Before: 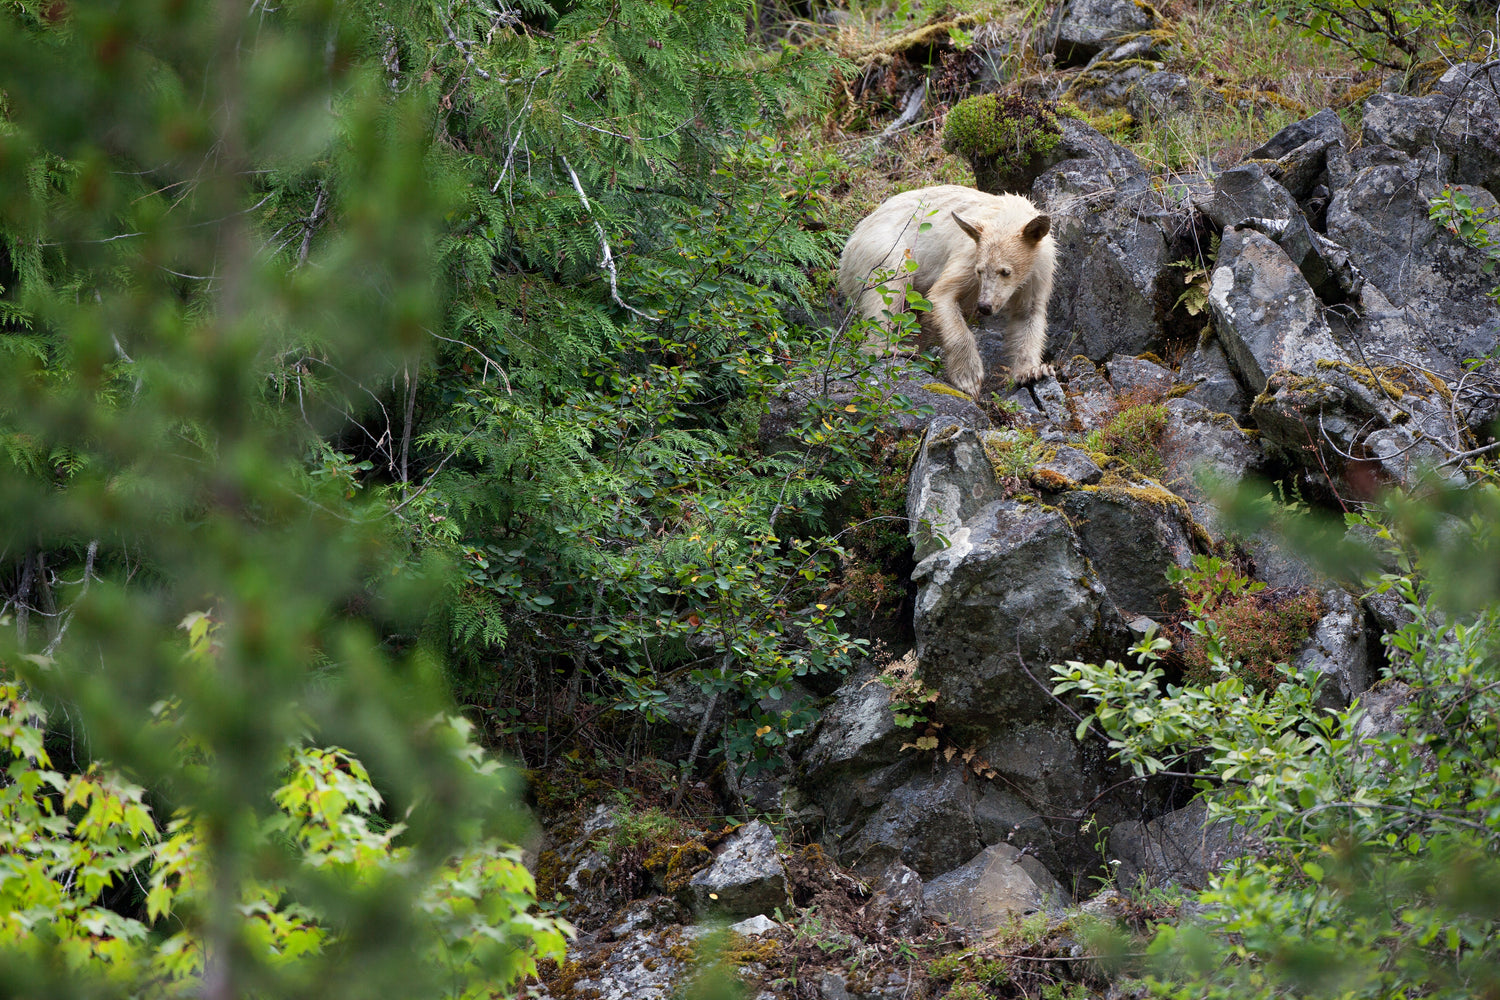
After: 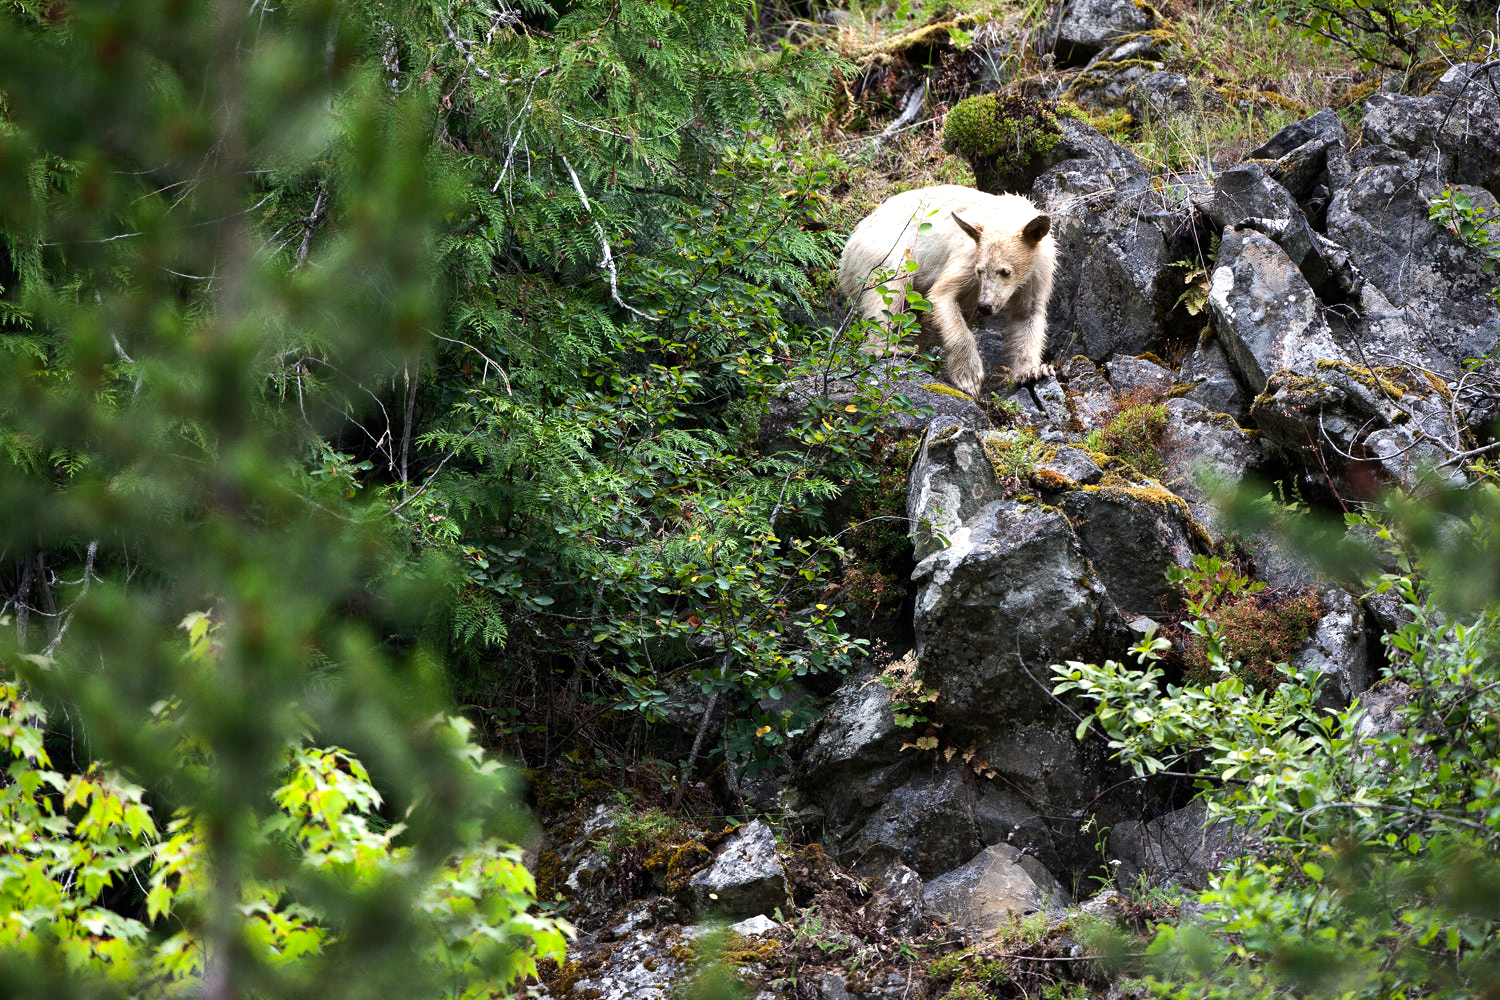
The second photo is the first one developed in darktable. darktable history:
vibrance: on, module defaults
tone equalizer: -8 EV -0.75 EV, -7 EV -0.7 EV, -6 EV -0.6 EV, -5 EV -0.4 EV, -3 EV 0.4 EV, -2 EV 0.6 EV, -1 EV 0.7 EV, +0 EV 0.75 EV, edges refinement/feathering 500, mask exposure compensation -1.57 EV, preserve details no
